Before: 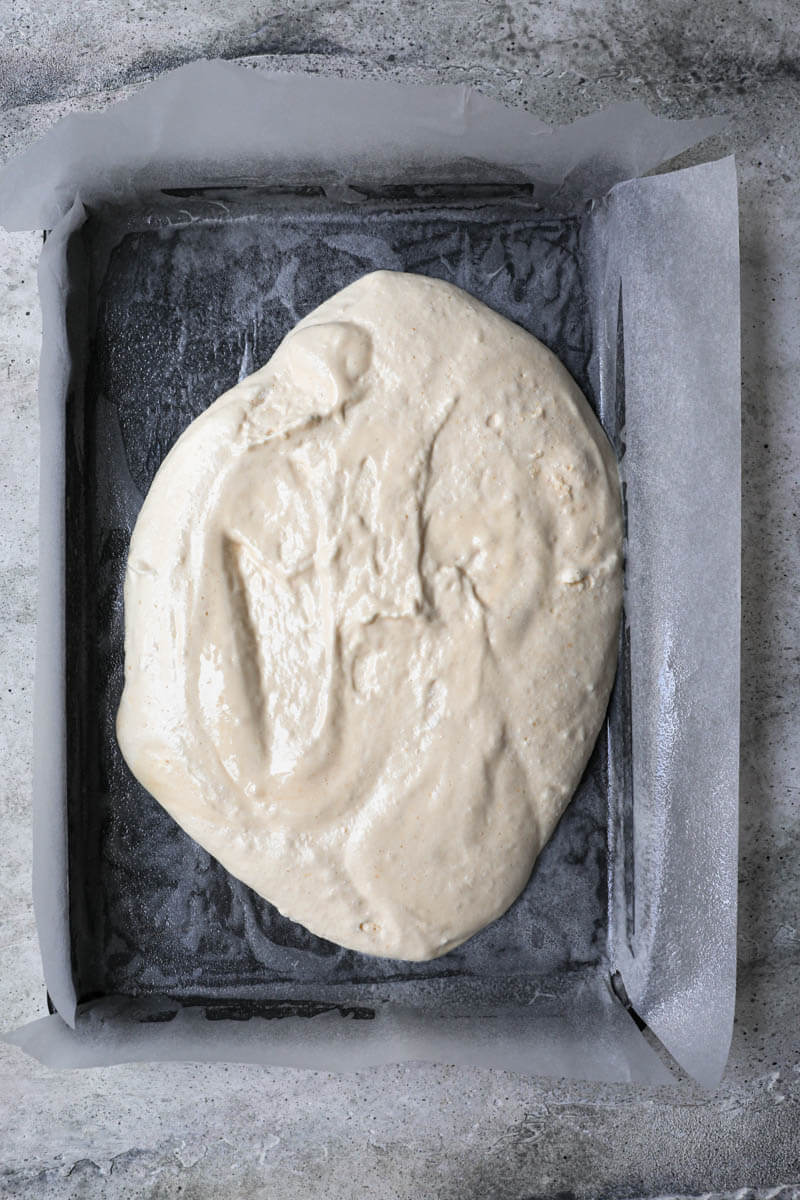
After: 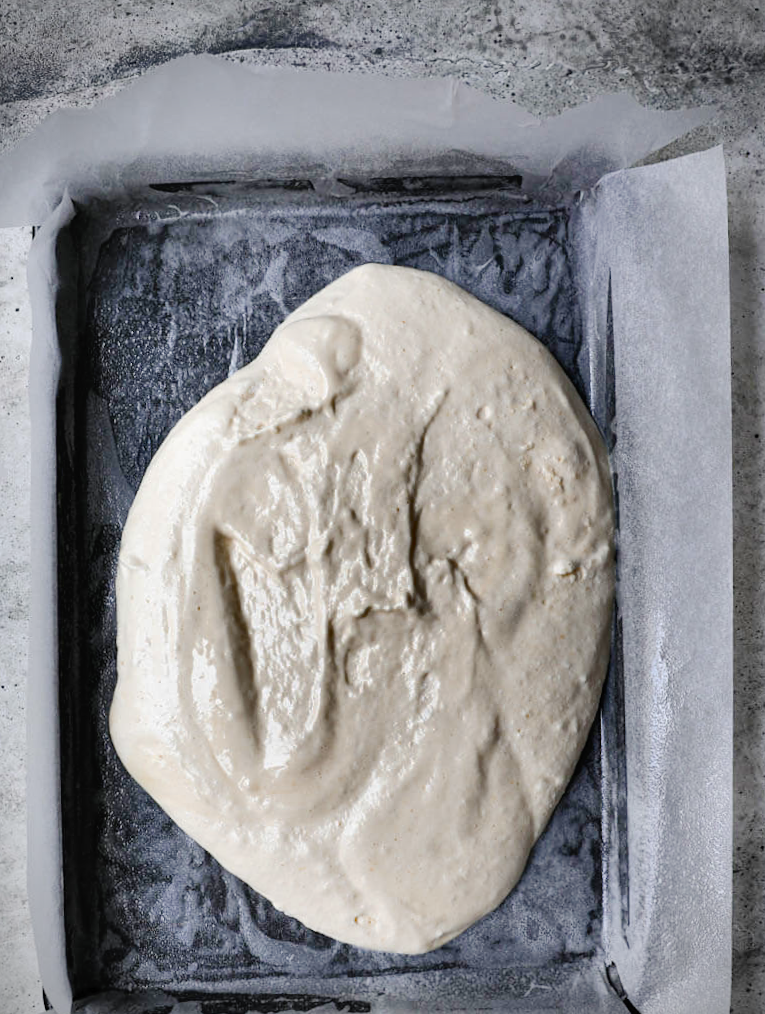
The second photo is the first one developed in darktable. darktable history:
tone curve: curves: ch0 [(0, 0) (0.003, 0.002) (0.011, 0.006) (0.025, 0.012) (0.044, 0.021) (0.069, 0.027) (0.1, 0.035) (0.136, 0.06) (0.177, 0.108) (0.224, 0.173) (0.277, 0.26) (0.335, 0.353) (0.399, 0.453) (0.468, 0.555) (0.543, 0.641) (0.623, 0.724) (0.709, 0.792) (0.801, 0.857) (0.898, 0.918) (1, 1)], preserve colors none
crop and rotate: angle 0.505°, left 0.357%, right 2.732%, bottom 14.302%
contrast brightness saturation: brightness 0.128
shadows and highlights: shadows 21.04, highlights -82.02, soften with gaussian
vignetting: fall-off start 91.16%, brightness -0.62, saturation -0.67
